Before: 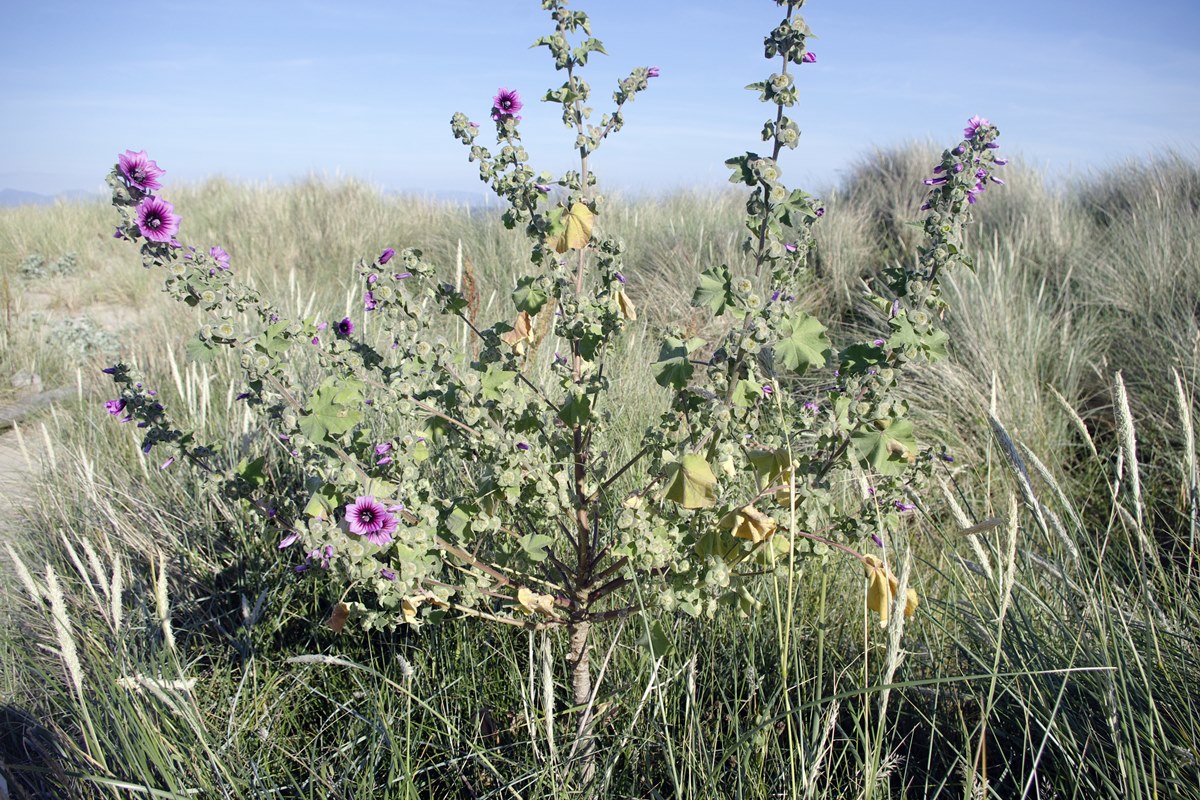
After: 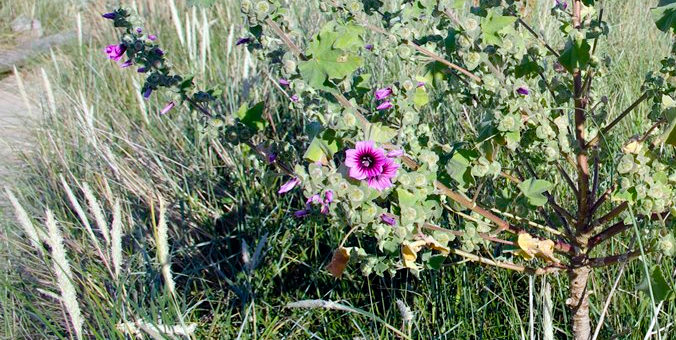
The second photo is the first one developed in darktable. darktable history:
color balance rgb: perceptual saturation grading › global saturation 30%, global vibrance 20%
crop: top 44.483%, right 43.593%, bottom 12.892%
color correction: highlights a* -0.772, highlights b* -8.92
